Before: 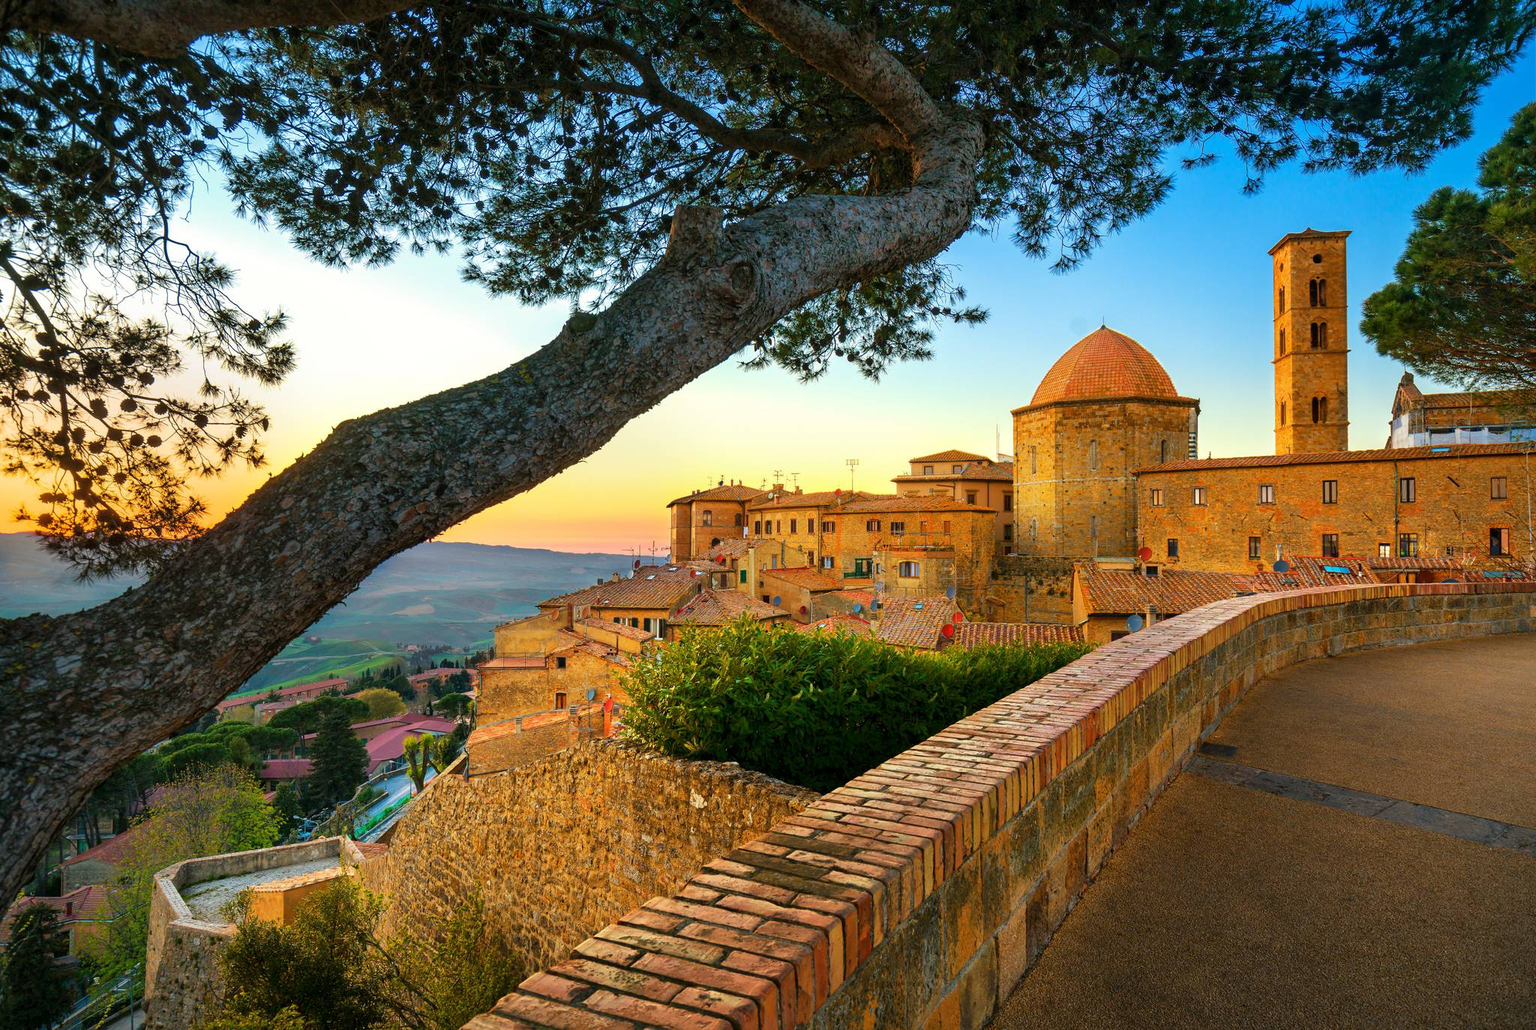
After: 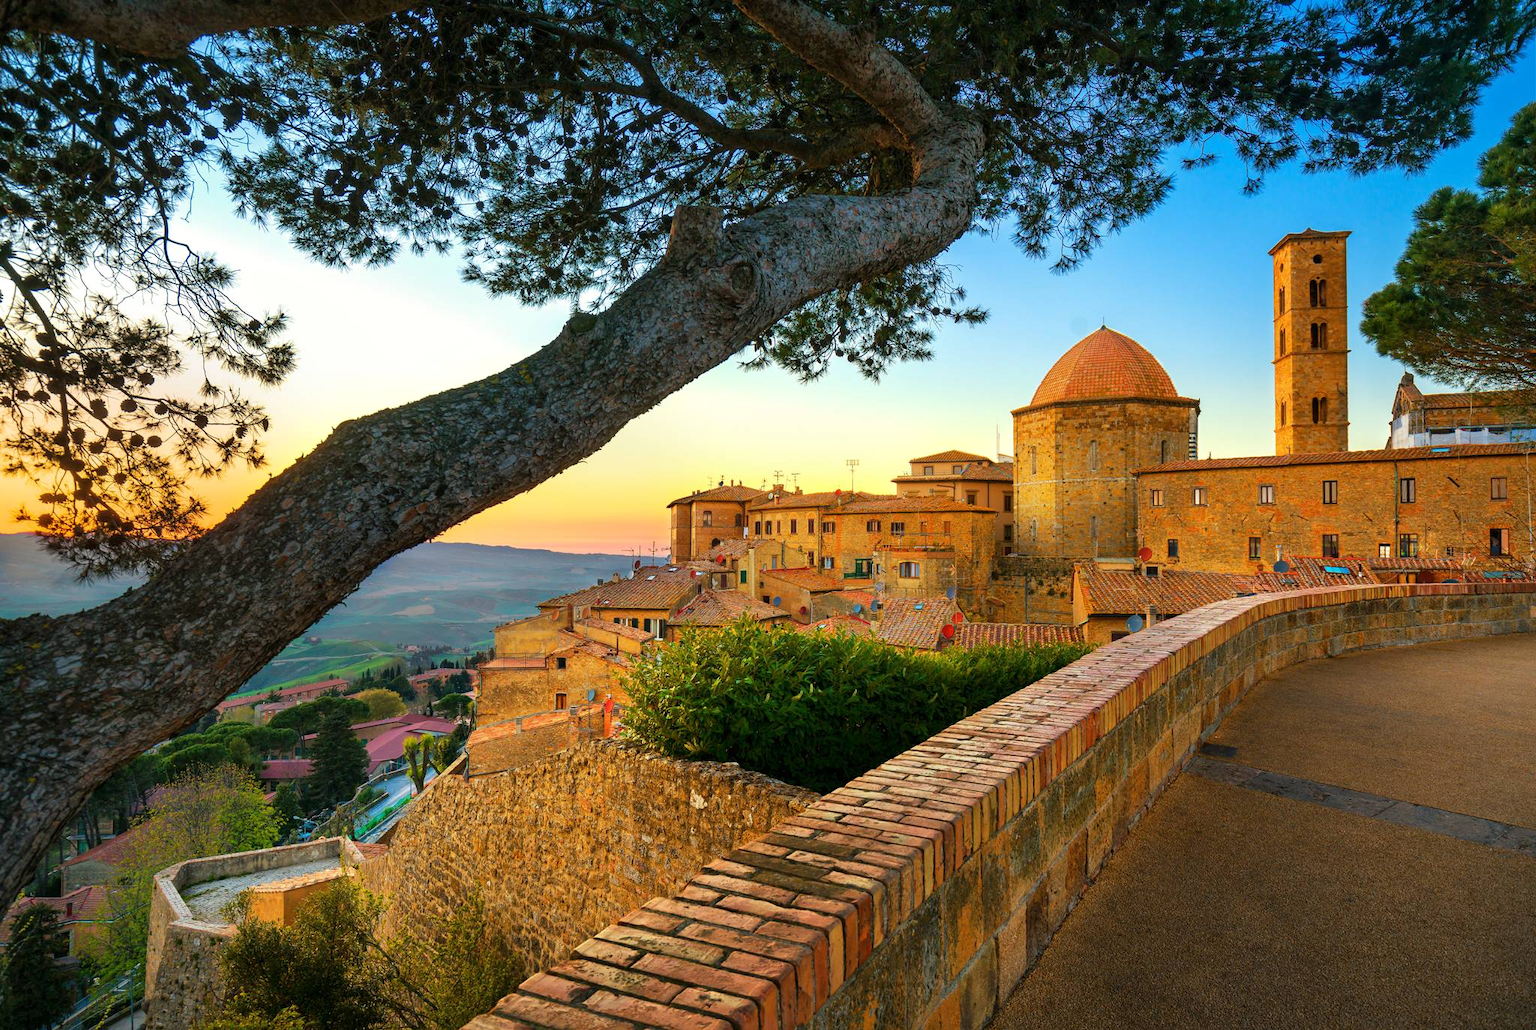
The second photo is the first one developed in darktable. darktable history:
tone equalizer: mask exposure compensation -0.486 EV
